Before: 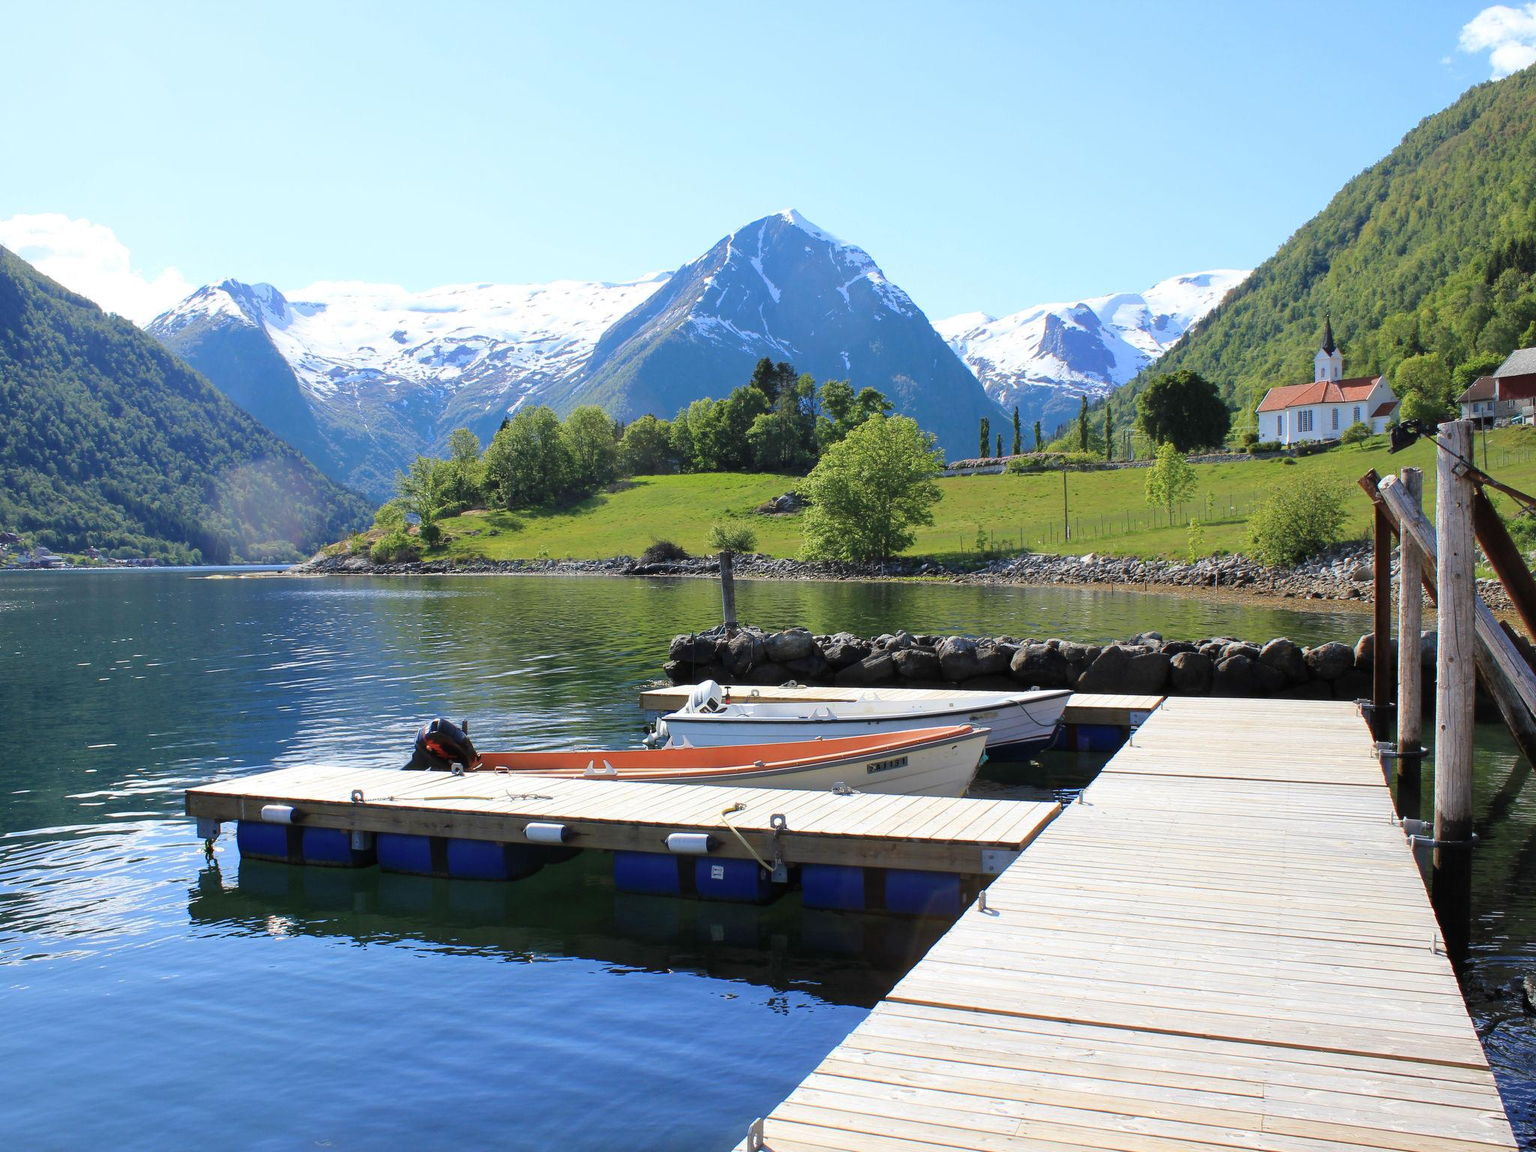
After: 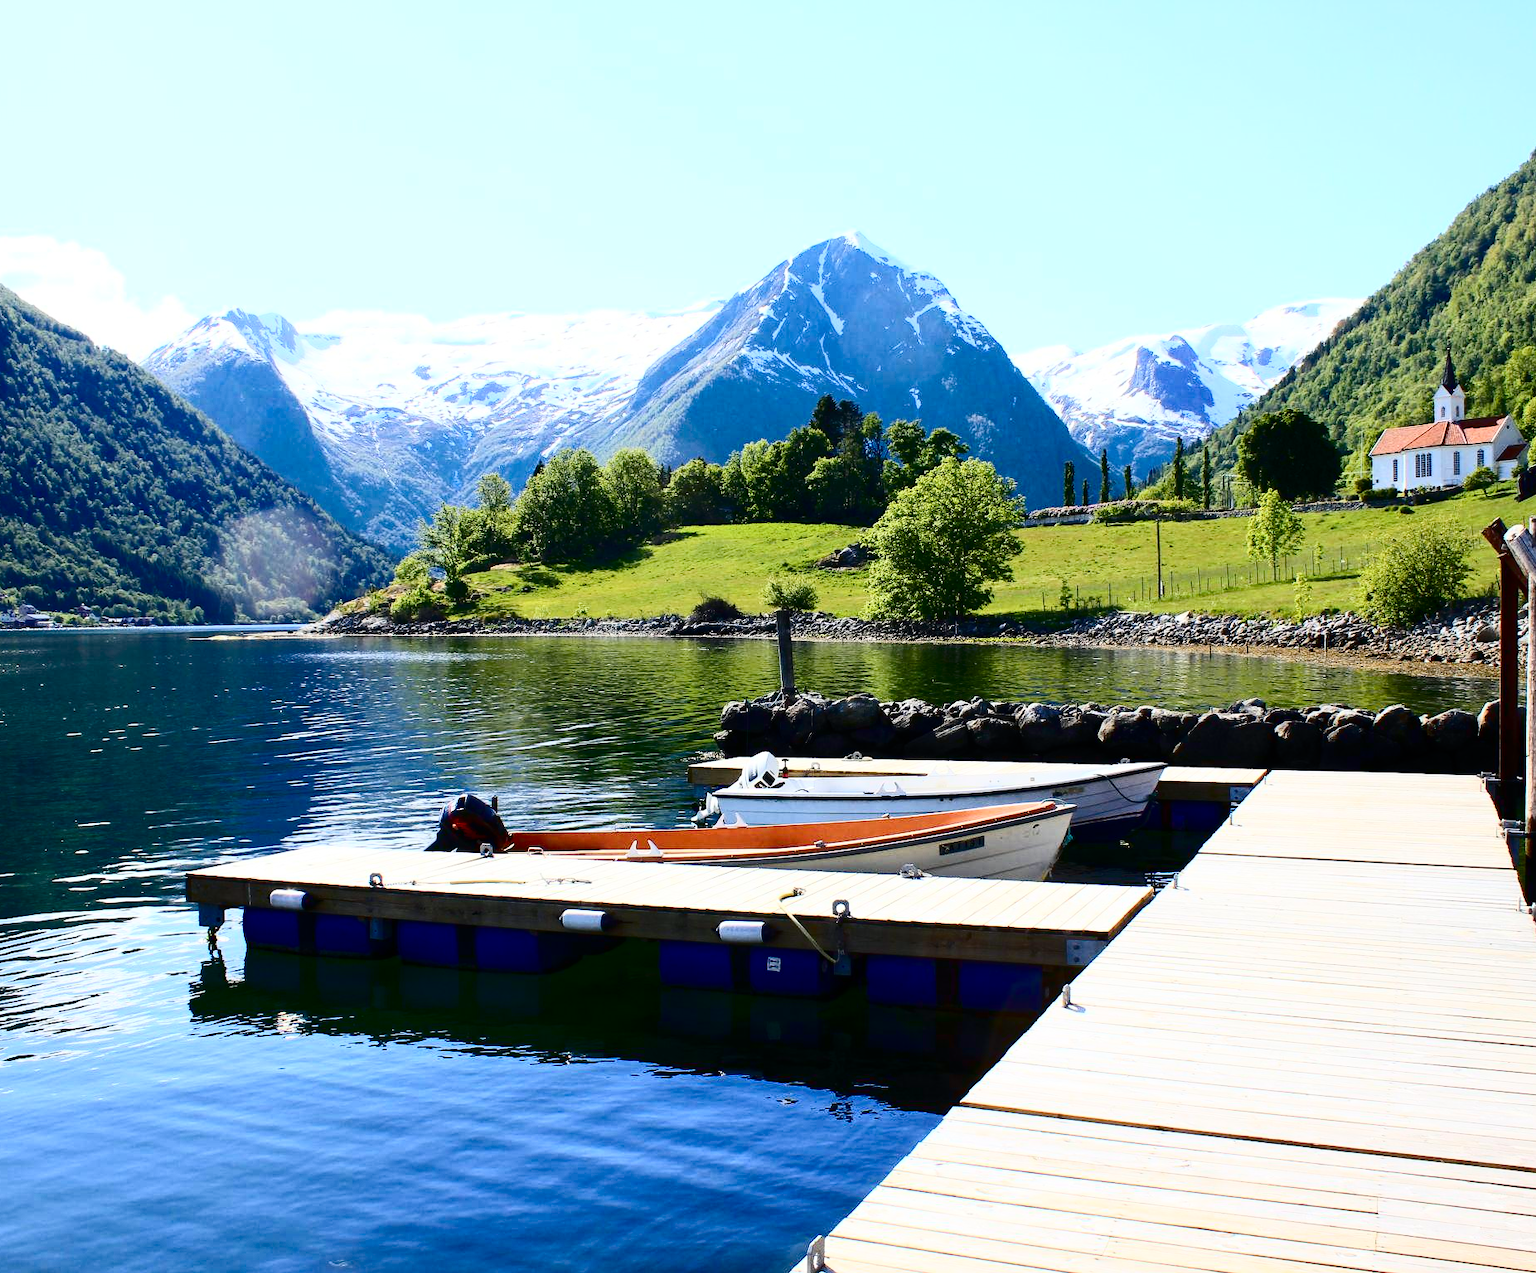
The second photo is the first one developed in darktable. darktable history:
crop and rotate: left 1.172%, right 8.327%
contrast brightness saturation: contrast 0.494, saturation -0.093
color balance rgb: shadows lift › chroma 2.012%, shadows lift › hue 248.48°, linear chroma grading › global chroma 14.889%, perceptual saturation grading › global saturation 25.879%, perceptual saturation grading › highlights -28.475%, perceptual saturation grading › shadows 33.677%, global vibrance 4.814%
